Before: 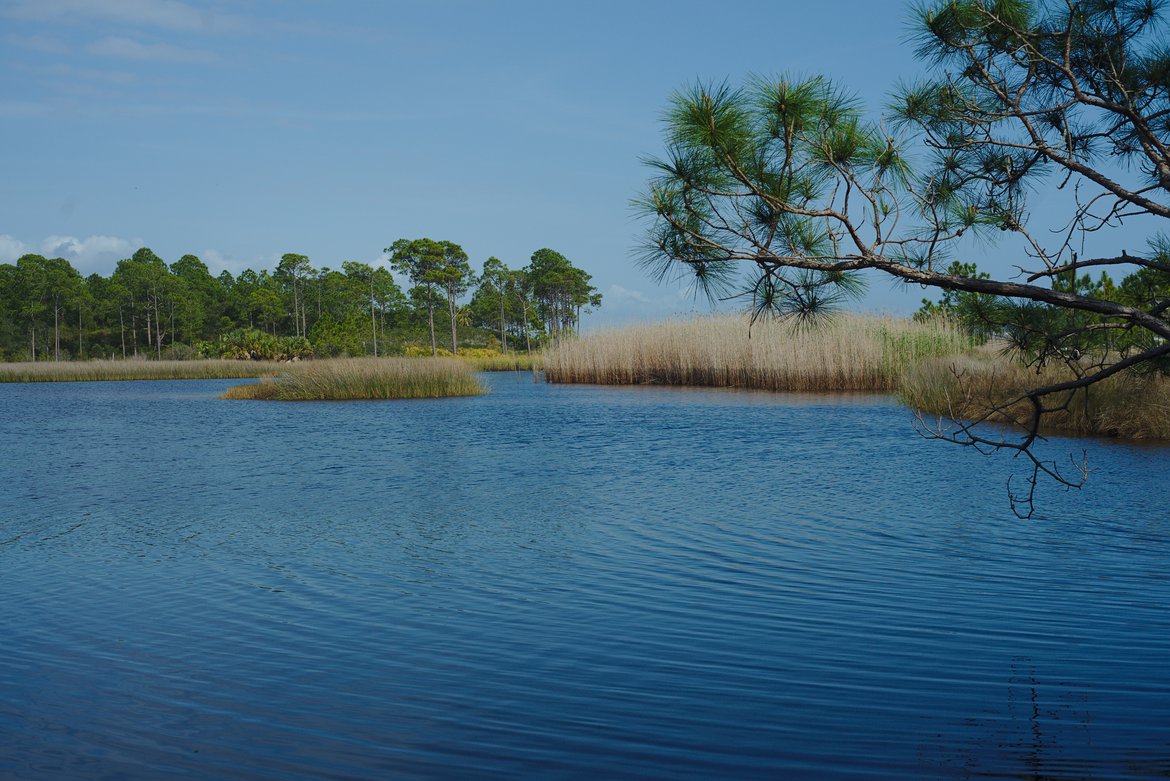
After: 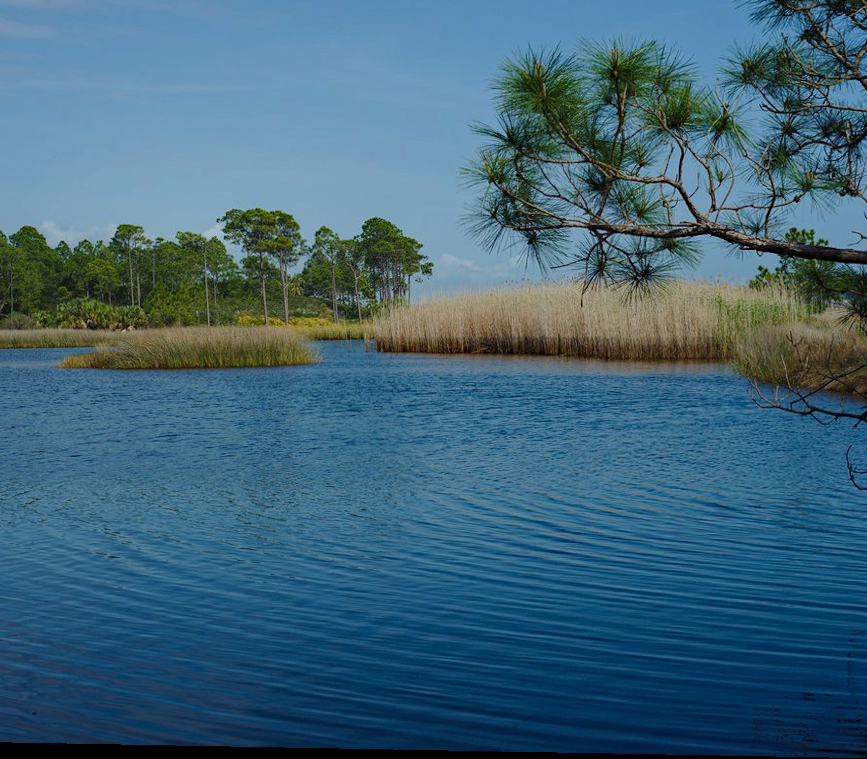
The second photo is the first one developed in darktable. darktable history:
shadows and highlights: shadows -20, white point adjustment -2, highlights -35
local contrast: highlights 100%, shadows 100%, detail 120%, midtone range 0.2
crop and rotate: left 13.15%, top 5.251%, right 12.609%
rotate and perspective: lens shift (horizontal) -0.055, automatic cropping off
haze removal: strength 0.25, distance 0.25, compatibility mode true, adaptive false
